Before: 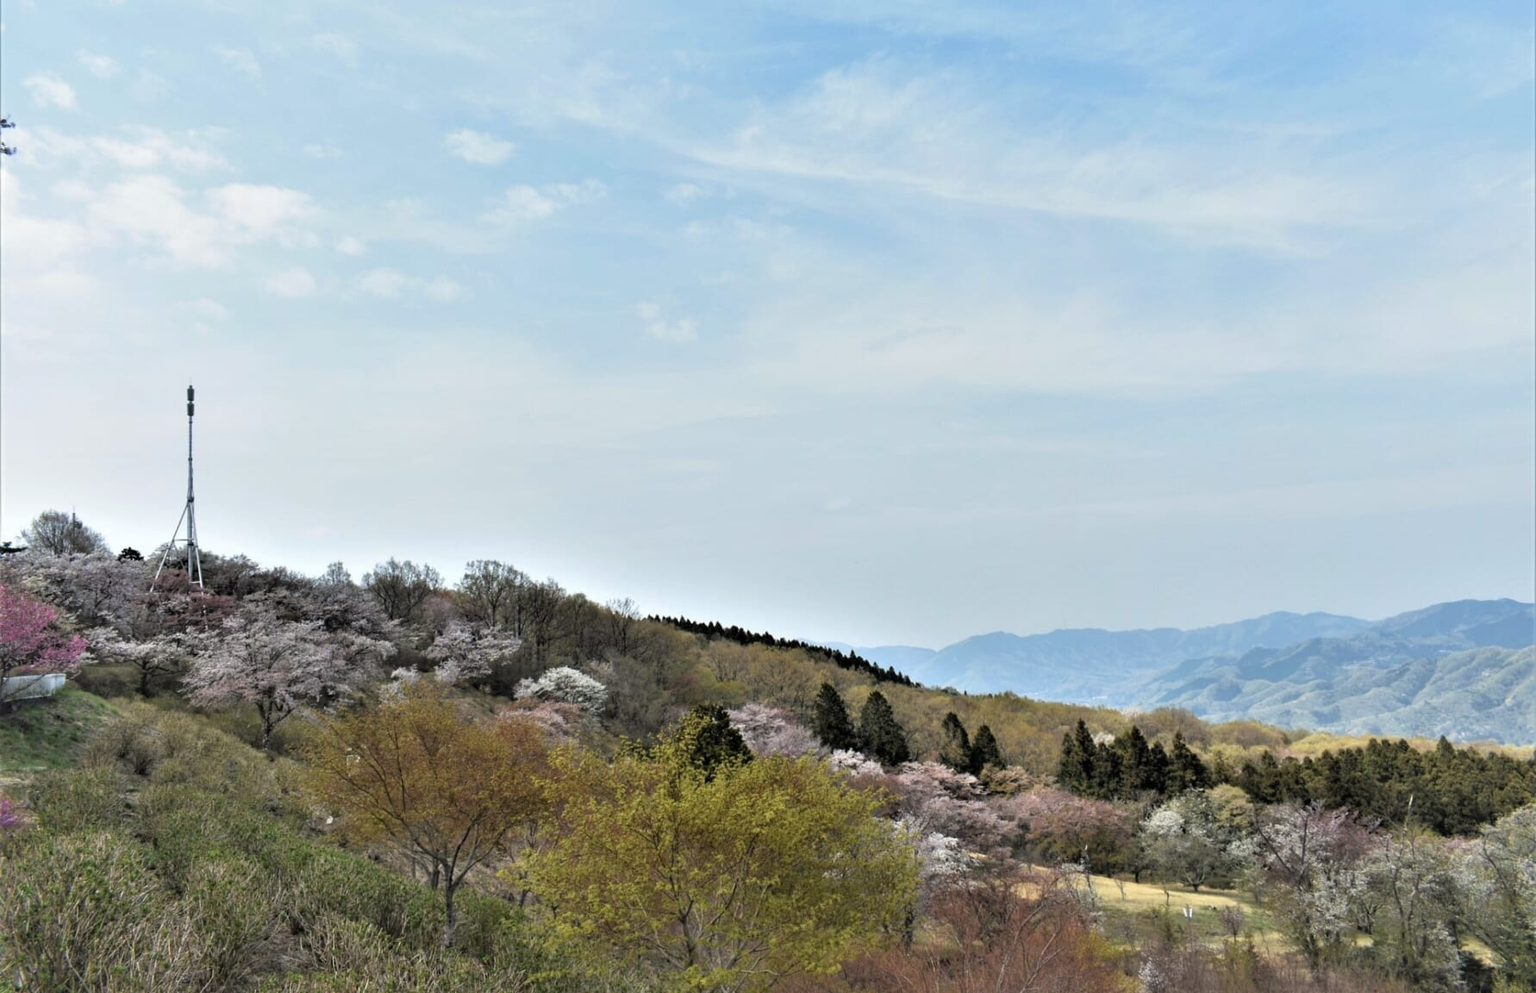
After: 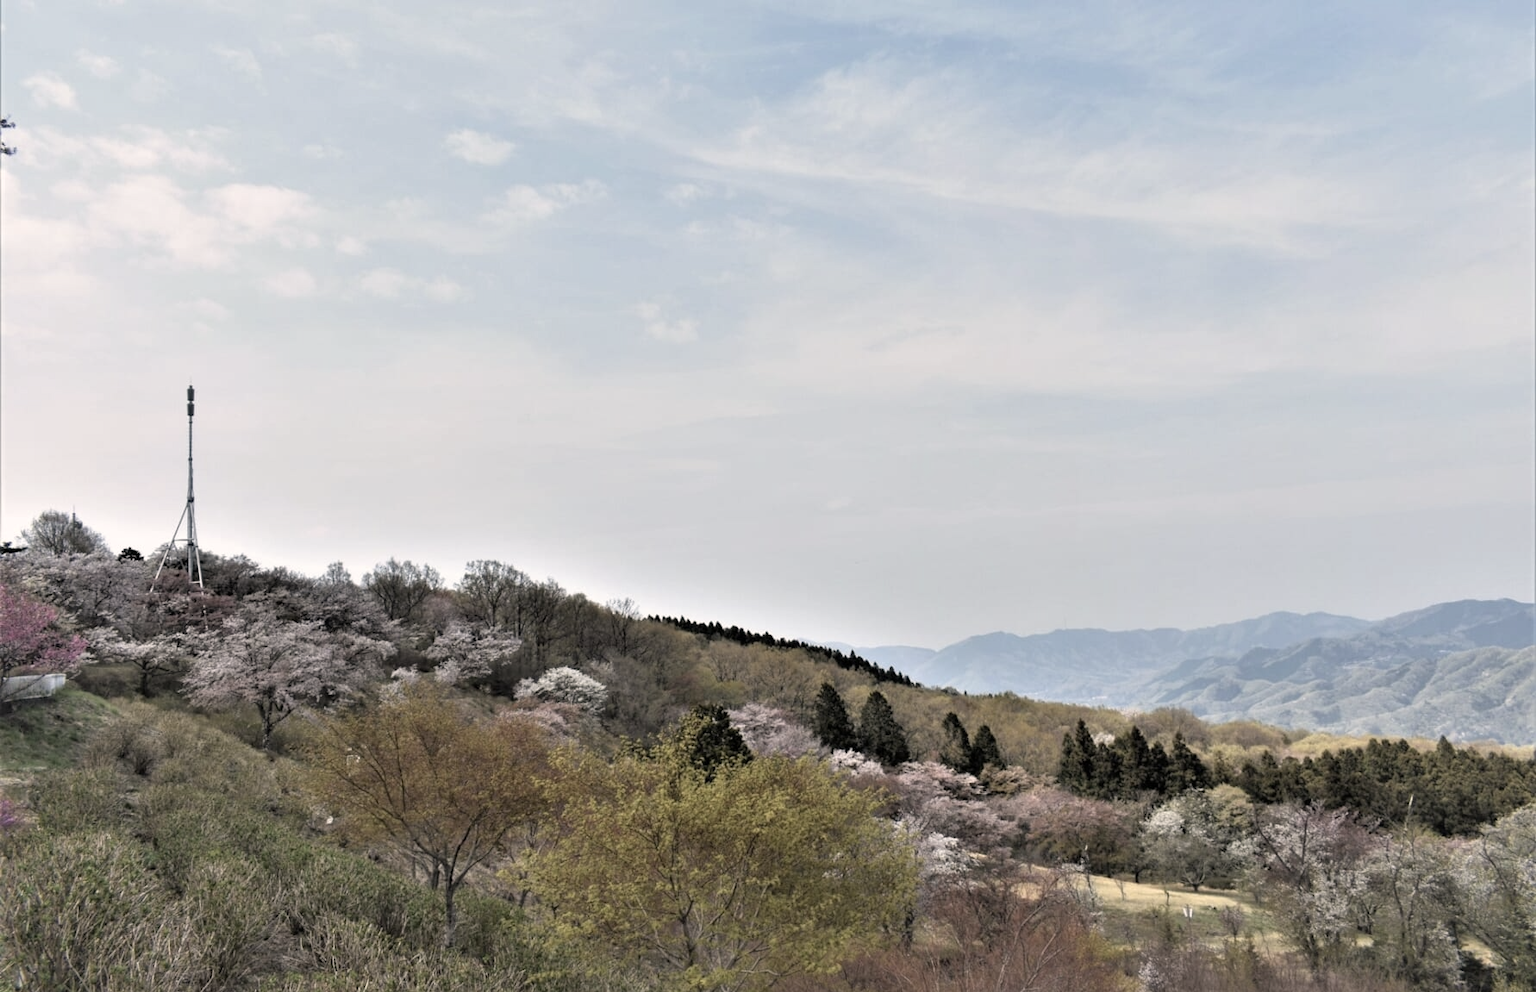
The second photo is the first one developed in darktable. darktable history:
color correction: highlights a* 5.51, highlights b* 5.17, saturation 0.631
